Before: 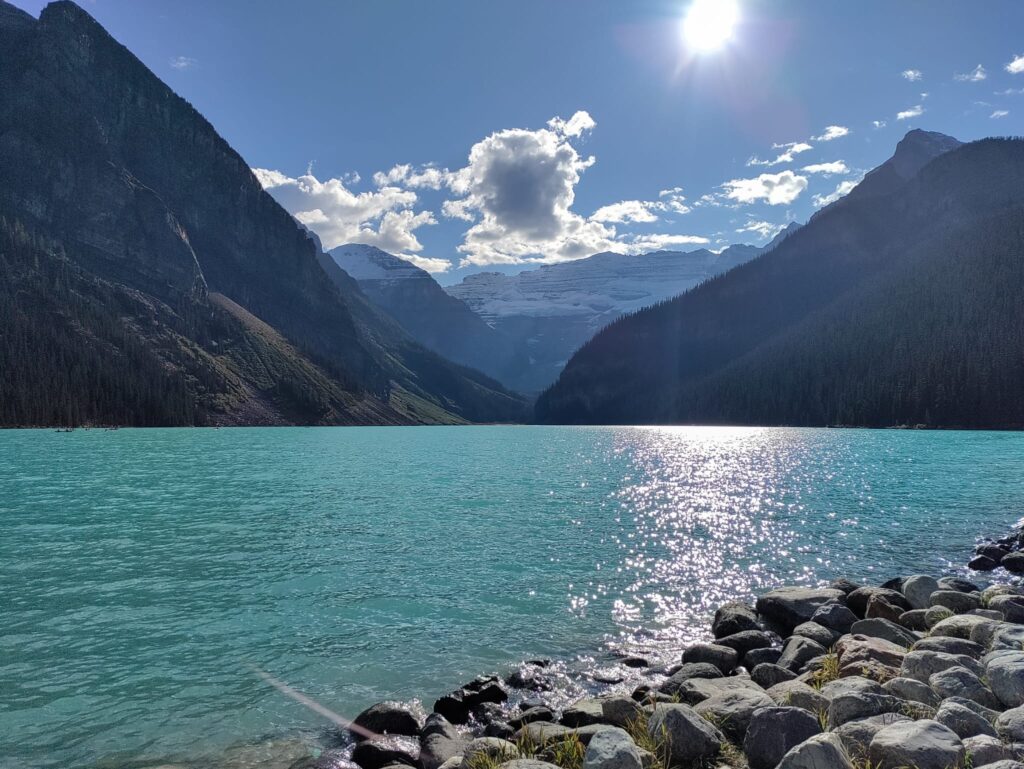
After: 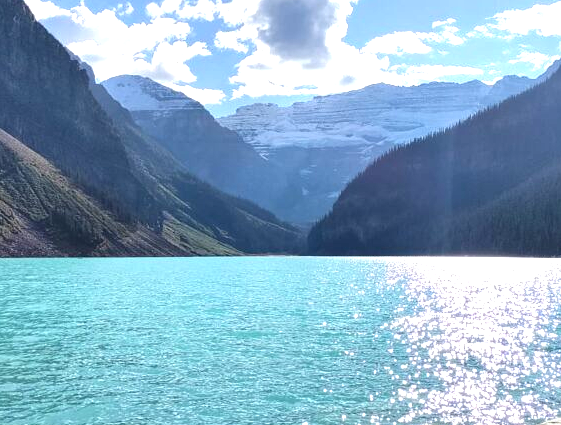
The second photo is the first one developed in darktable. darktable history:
exposure: exposure 1.259 EV, compensate highlight preservation false
crop and rotate: left 22.229%, top 22.021%, right 22.894%, bottom 22.593%
local contrast: highlights 106%, shadows 101%, detail 119%, midtone range 0.2
color zones: curves: ch1 [(0, 0.469) (0.001, 0.469) (0.12, 0.446) (0.248, 0.469) (0.5, 0.5) (0.748, 0.5) (0.999, 0.469) (1, 0.469)]
